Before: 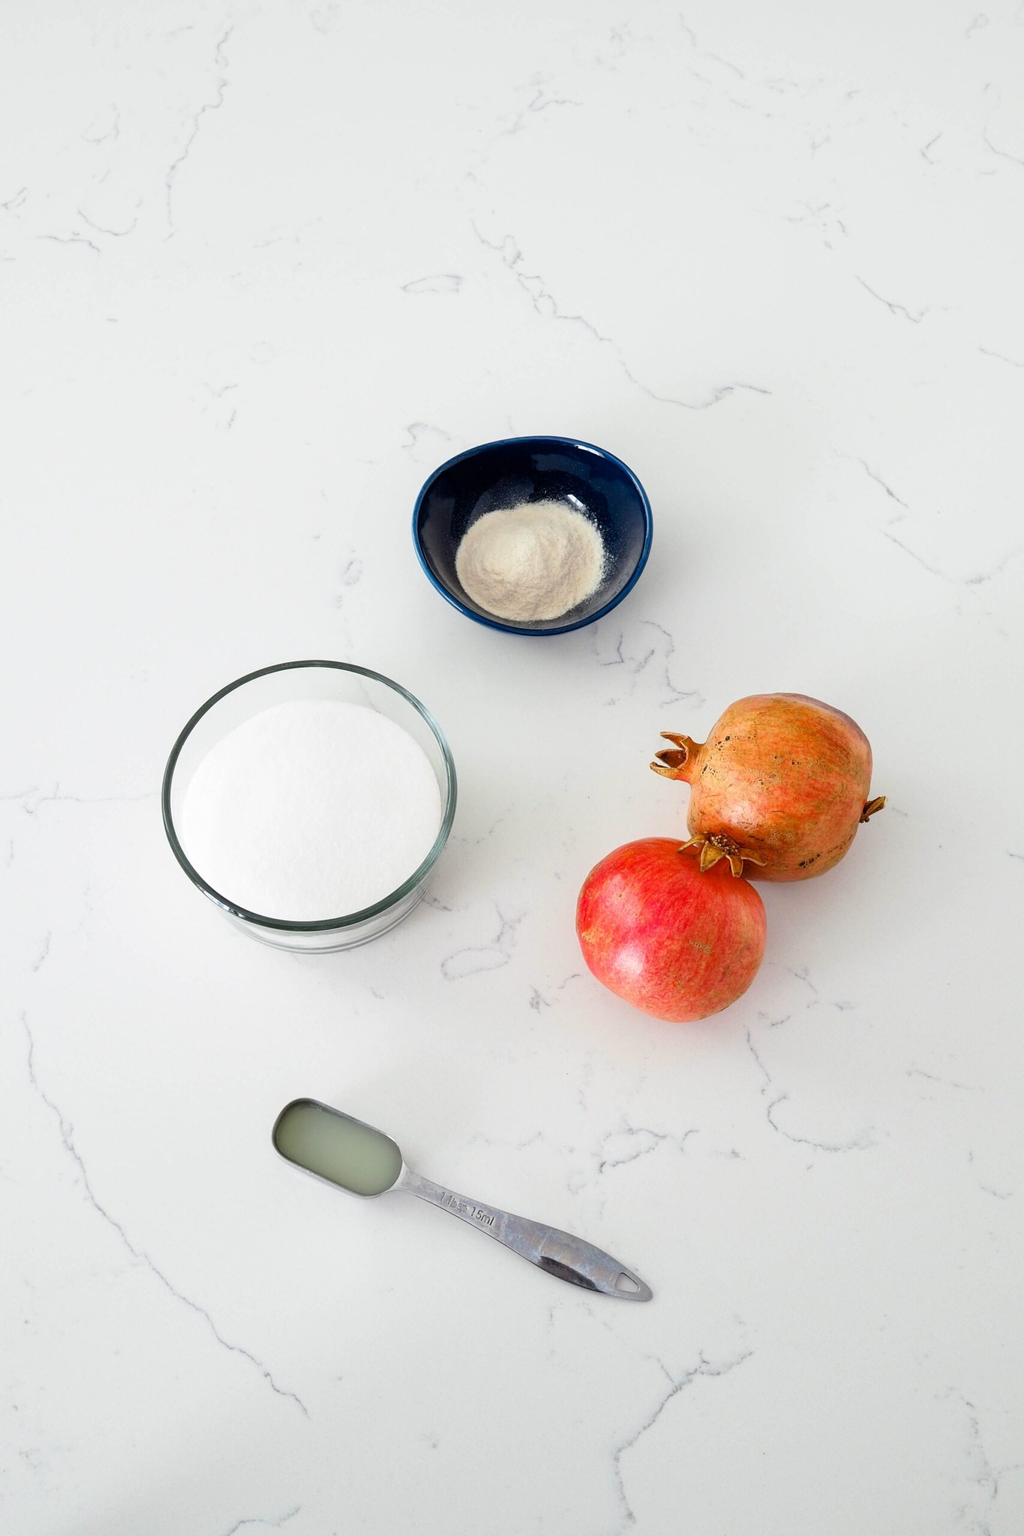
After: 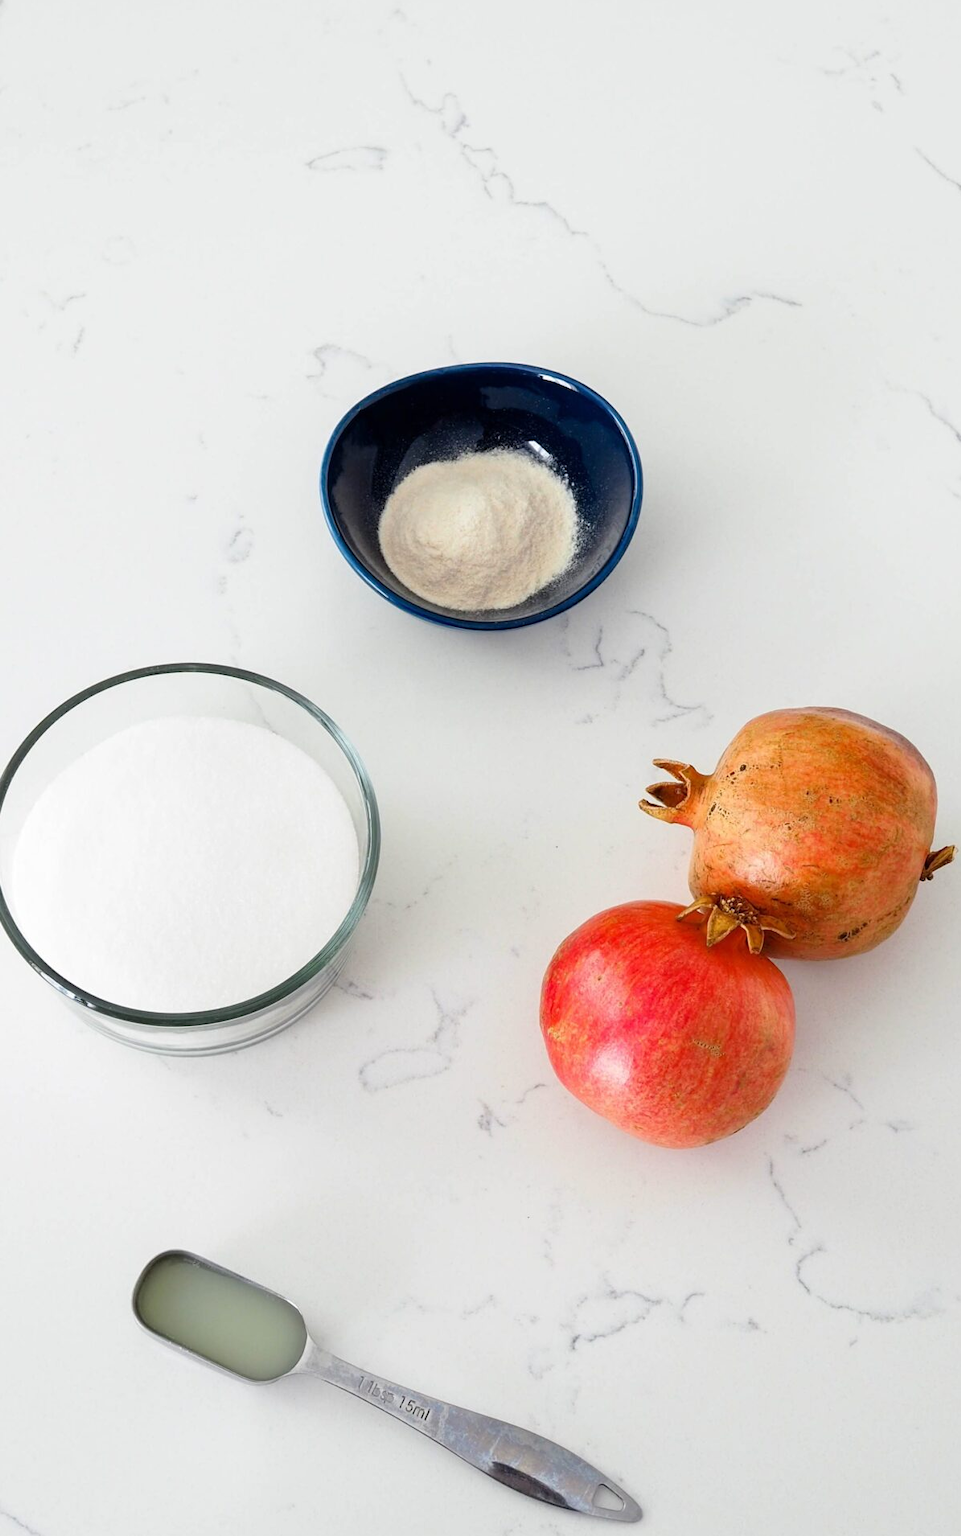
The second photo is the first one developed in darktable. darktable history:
crop and rotate: left 16.982%, top 10.793%, right 12.982%, bottom 14.597%
